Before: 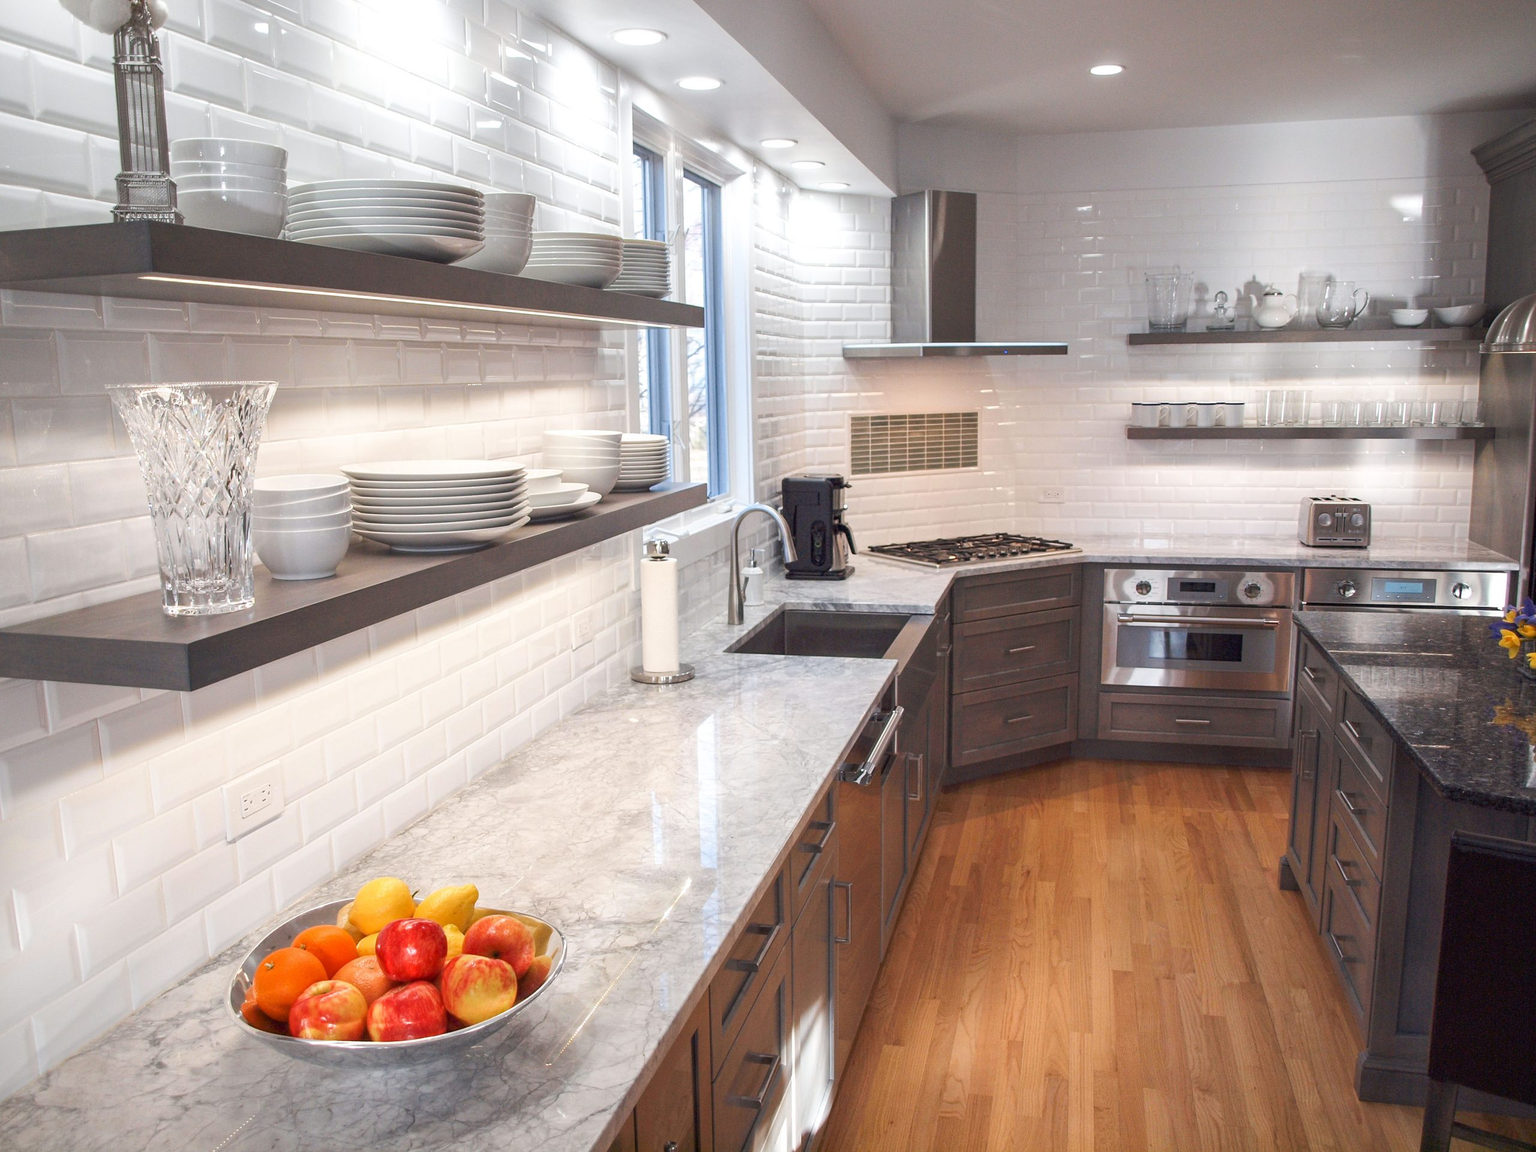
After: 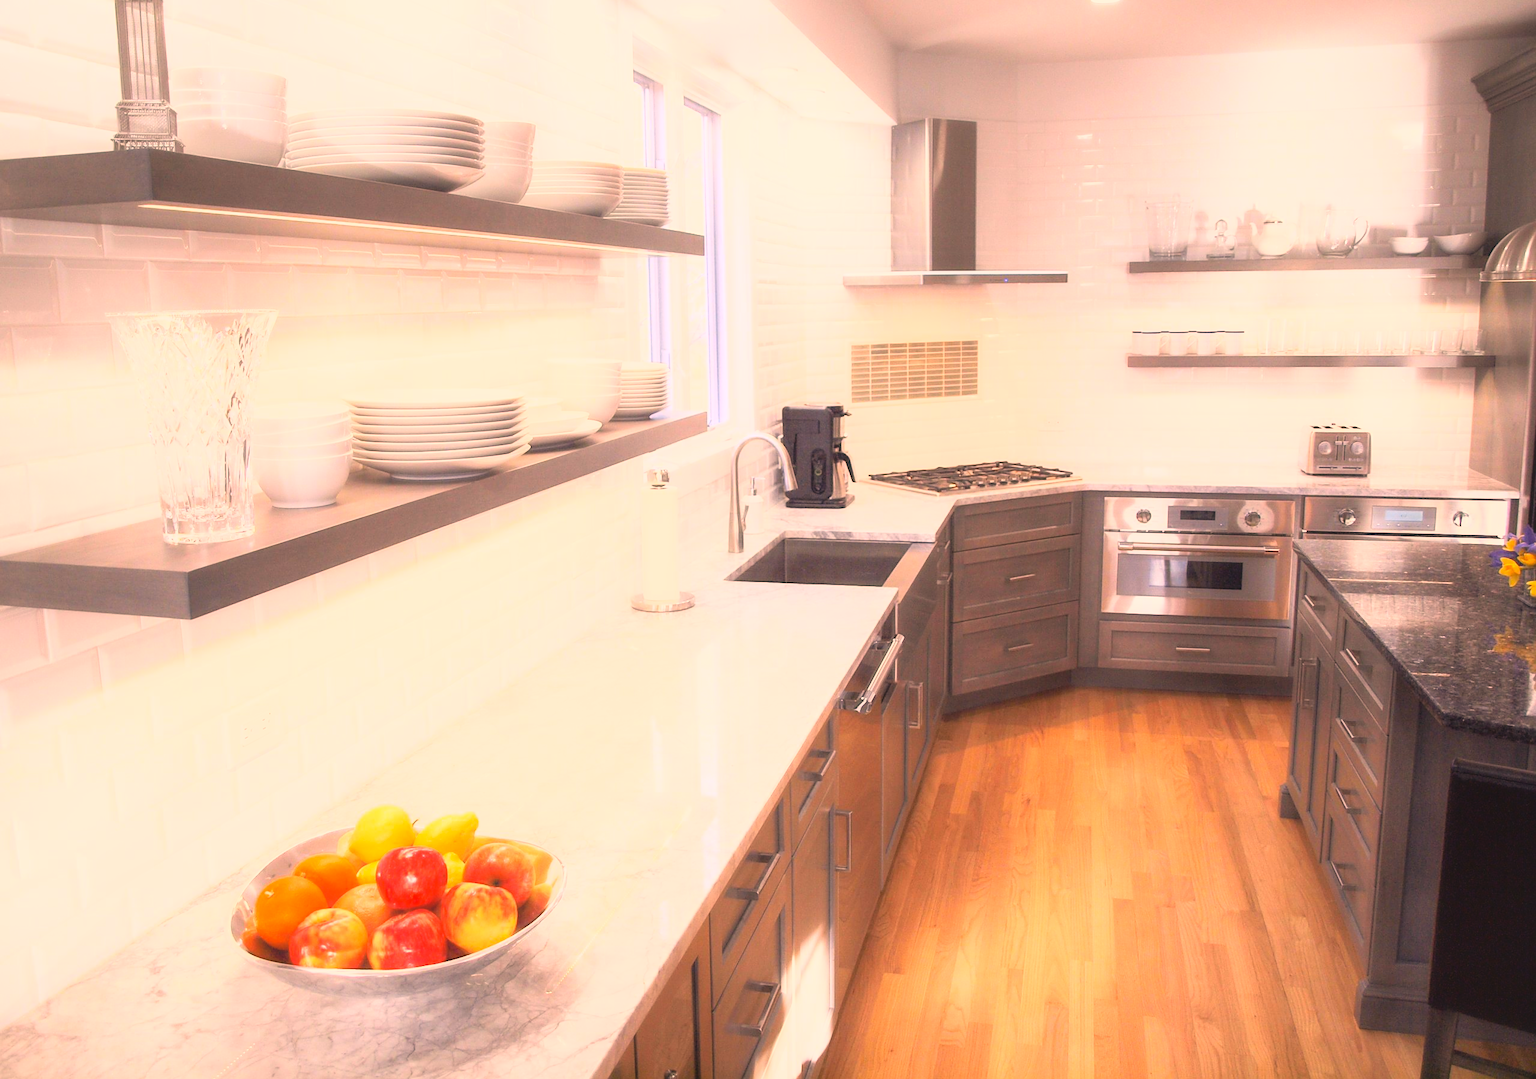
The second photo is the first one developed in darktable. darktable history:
sharpen: radius 1.957
color correction: highlights a* 17.74, highlights b* 18.95
contrast equalizer: y [[0.5, 0.542, 0.583, 0.625, 0.667, 0.708], [0.5 ×6], [0.5 ×6], [0 ×6], [0 ×6]], mix -0.982
contrast brightness saturation: contrast 0.144, brightness 0.207
tone curve: curves: ch0 [(0, 0.018) (0.162, 0.128) (0.434, 0.478) (0.667, 0.785) (0.819, 0.943) (1, 0.991)]; ch1 [(0, 0) (0.402, 0.36) (0.476, 0.449) (0.506, 0.505) (0.523, 0.518) (0.582, 0.586) (0.641, 0.668) (0.7, 0.741) (1, 1)]; ch2 [(0, 0) (0.416, 0.403) (0.483, 0.472) (0.503, 0.505) (0.521, 0.519) (0.547, 0.561) (0.597, 0.643) (0.699, 0.759) (0.997, 0.858)], color space Lab, linked channels, preserve colors none
crop and rotate: top 6.262%
local contrast: on, module defaults
